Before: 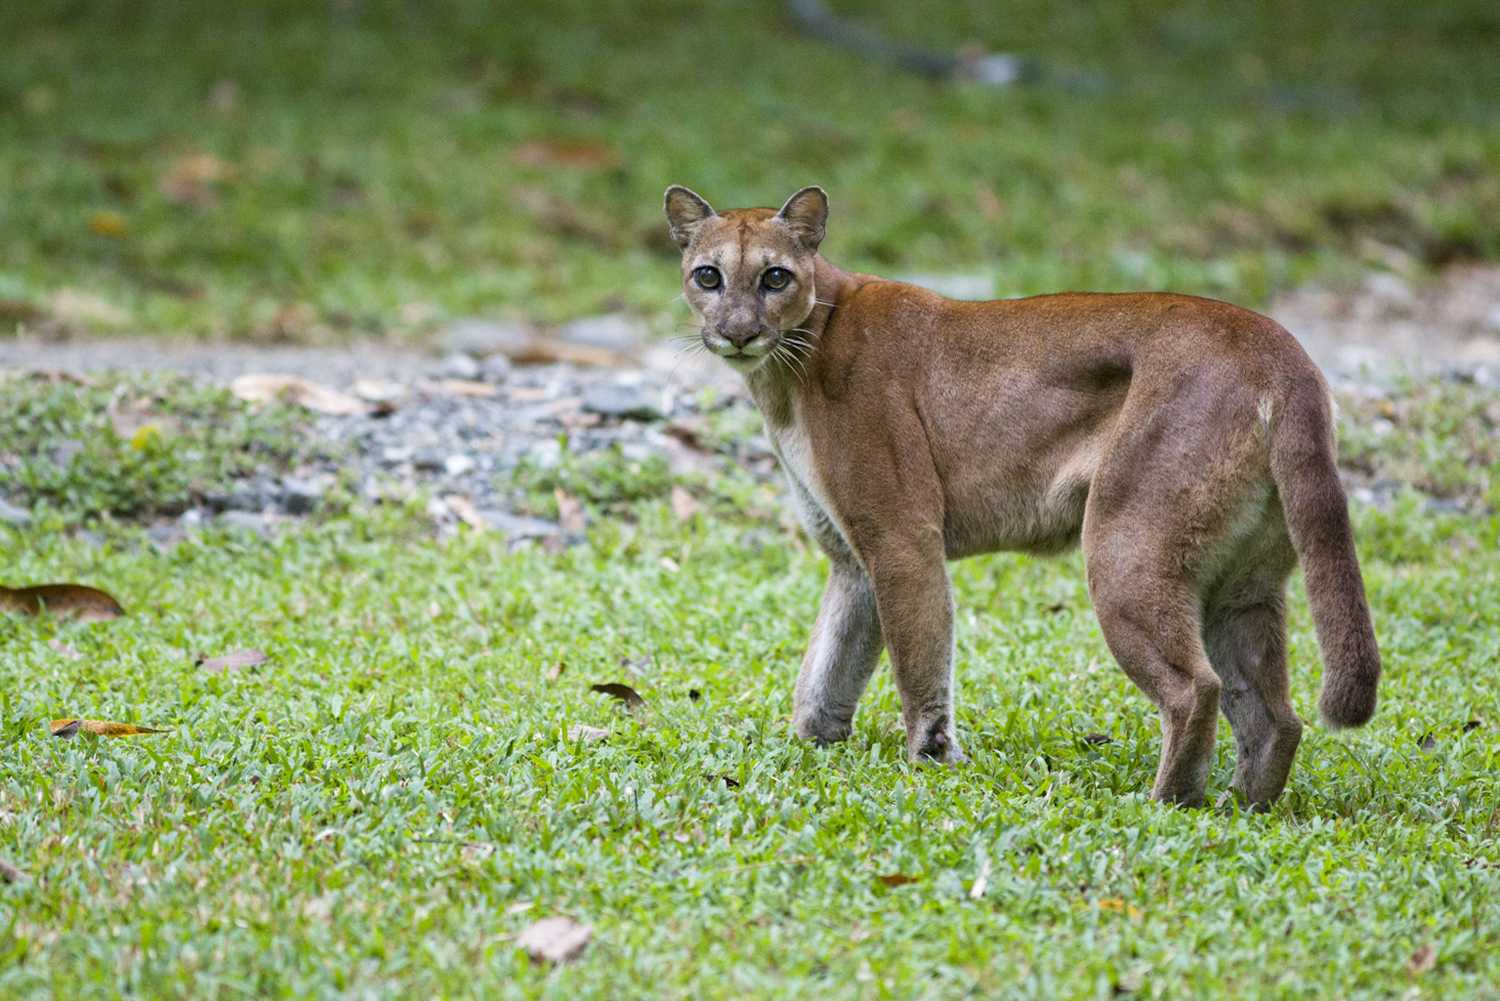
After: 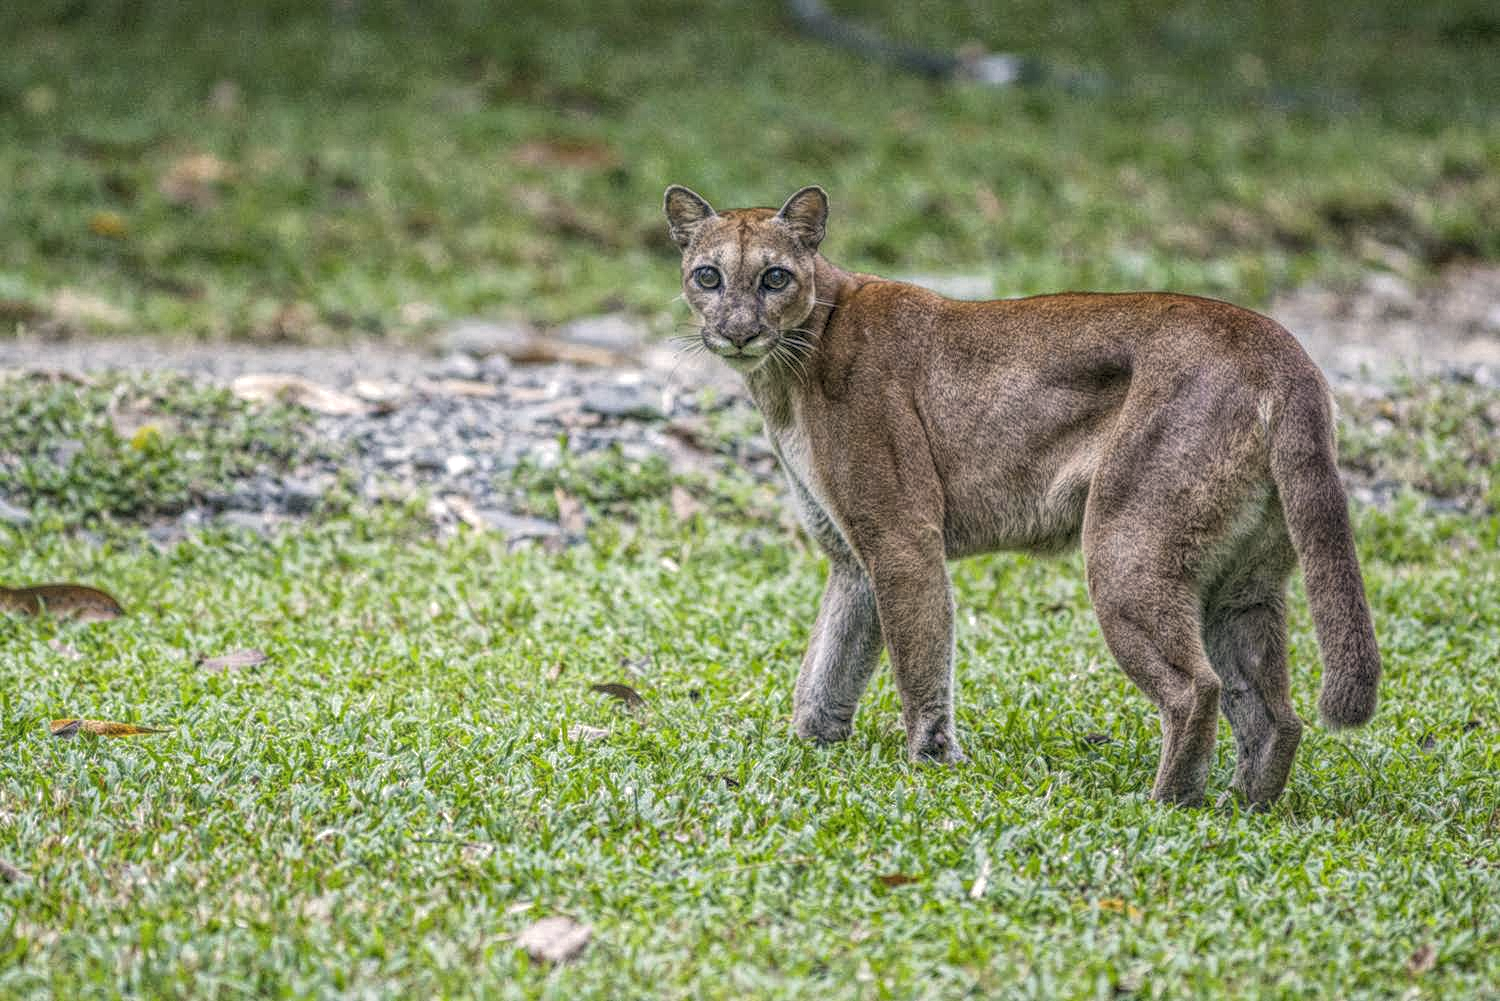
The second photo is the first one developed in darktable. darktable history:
vibrance: vibrance 75% | blend: blend mode softlight, opacity 50%; mask: uniform (no mask)
color correction: highlights a* 2.75, highlights b* 5, shadows a* -2.04, shadows b* -4.84, saturation 0.8
color zones: curves: ch1 [(0, 0.469) (0.01, 0.469) (0.12, 0.446) (0.248, 0.469) (0.5, 0.5) (0.748, 0.5) (0.99, 0.469) (1, 0.469)] | blend: blend mode softlight, opacity 57%; mask: uniform (no mask)
local contrast: highlights 20%, shadows 30%, detail 200%, midtone range 0.2 | blend: blend mode normal, opacity 80%; mask: uniform (no mask)
contrast equalizer: y [[0.5, 0.5, 0.5, 0.512, 0.552, 0.62], [0.5 ×6], [0.5 ×4, 0.504, 0.553], [0 ×6], [0 ×6]]
